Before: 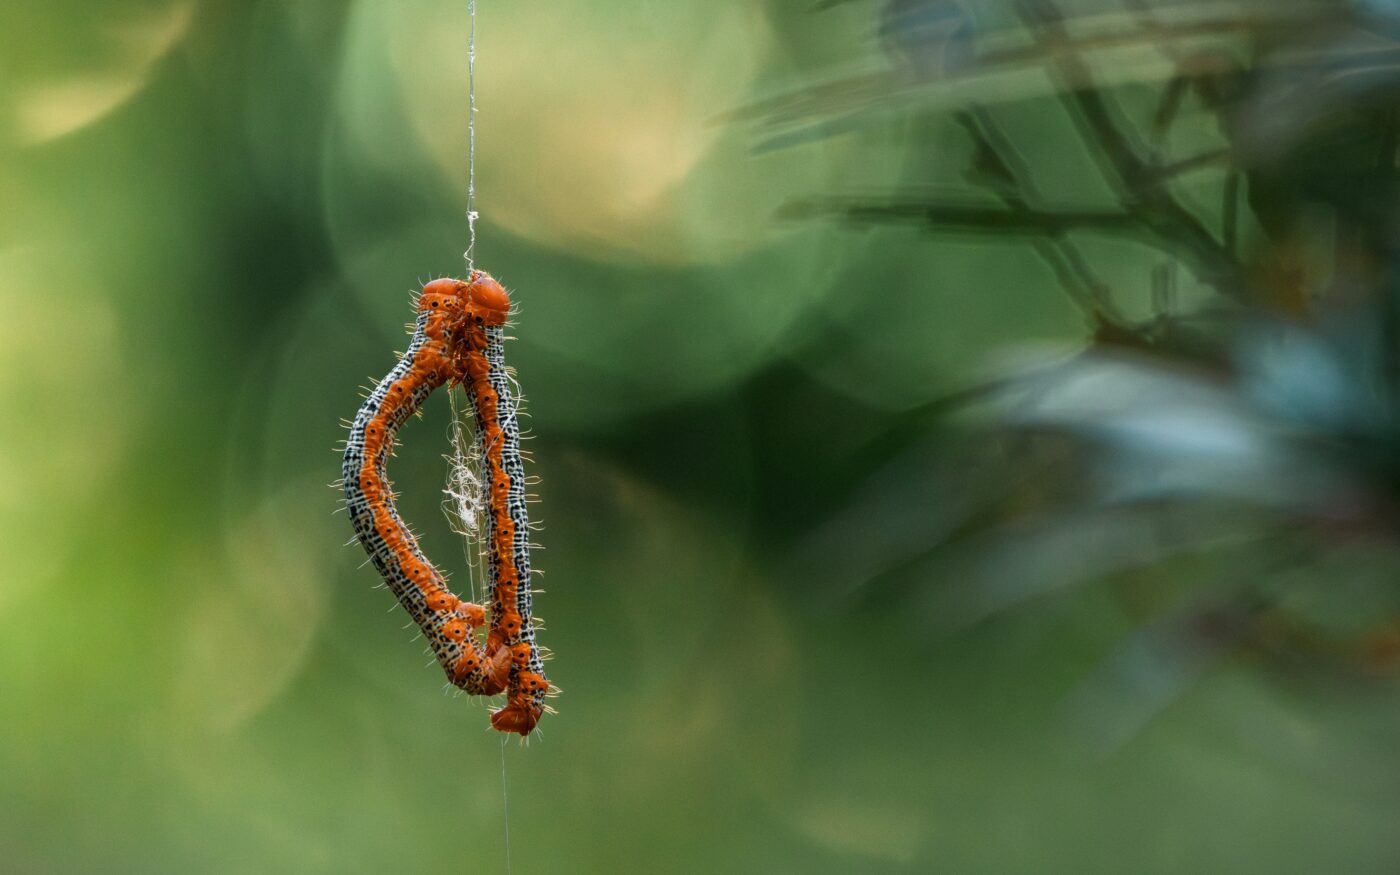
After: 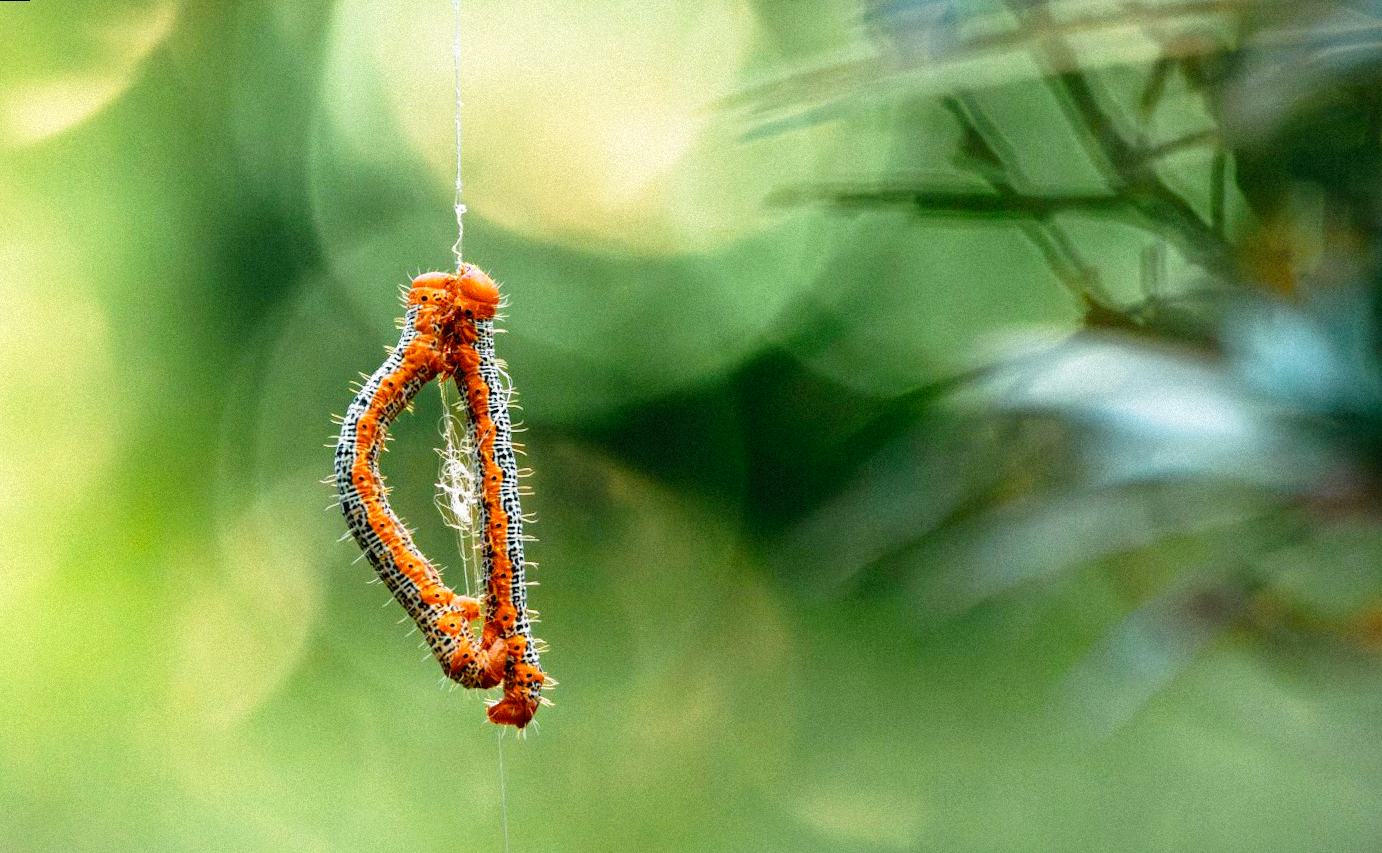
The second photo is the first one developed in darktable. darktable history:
rotate and perspective: rotation -1°, crop left 0.011, crop right 0.989, crop top 0.025, crop bottom 0.975
grain: mid-tones bias 0%
base curve: curves: ch0 [(0, 0) (0.012, 0.01) (0.073, 0.168) (0.31, 0.711) (0.645, 0.957) (1, 1)], preserve colors none
